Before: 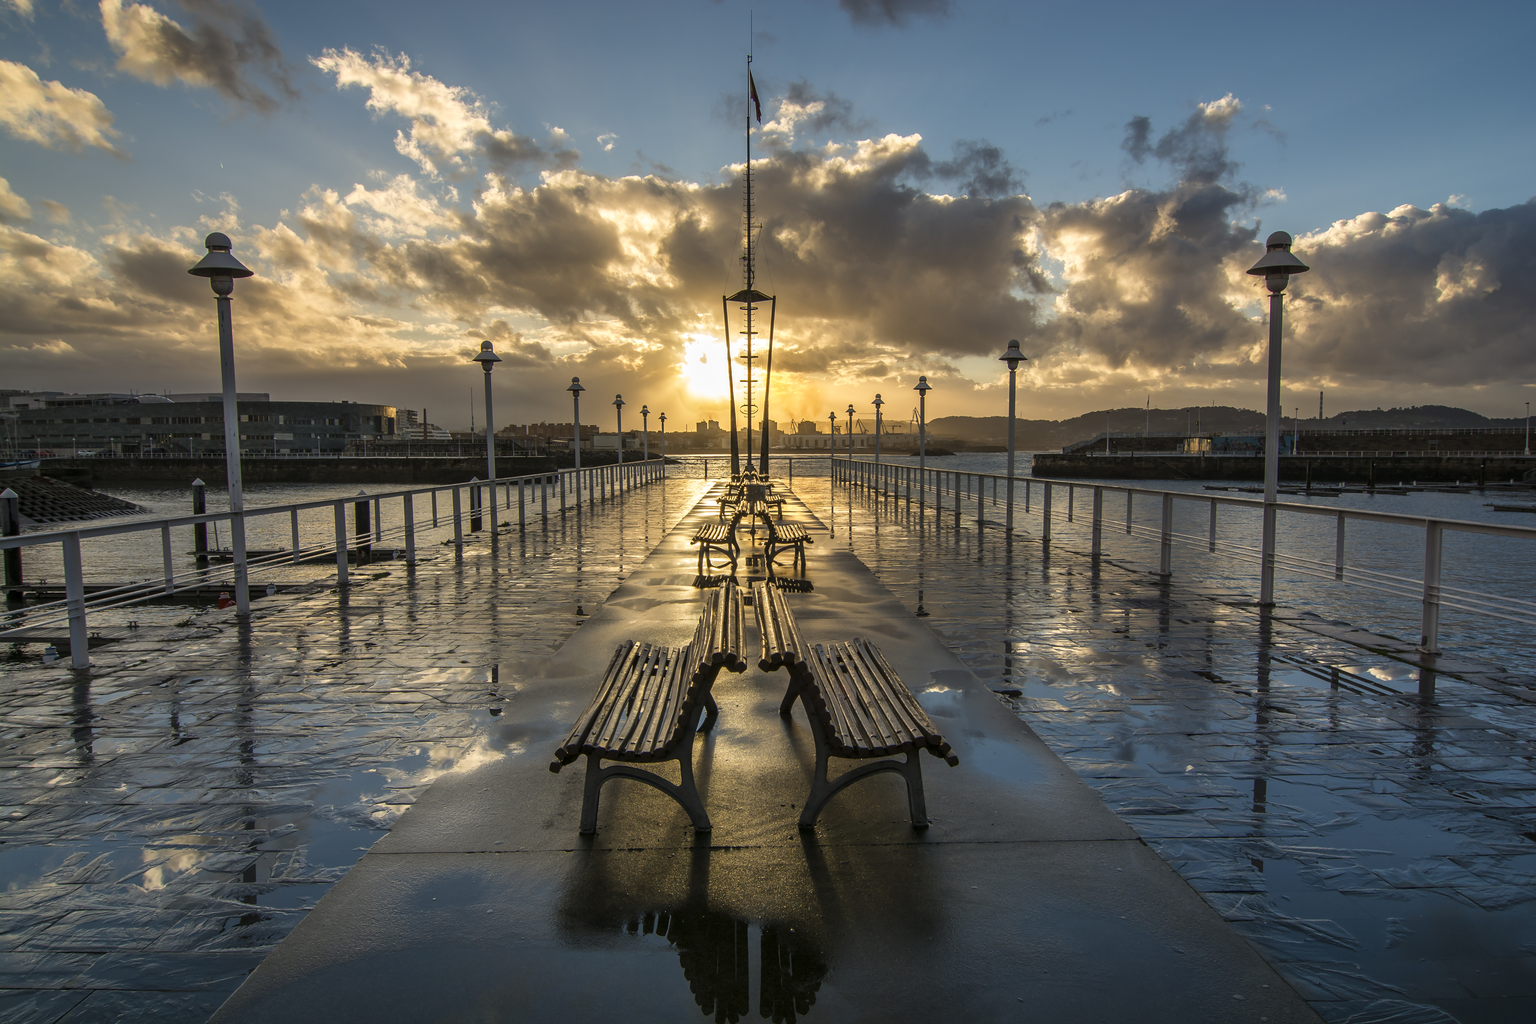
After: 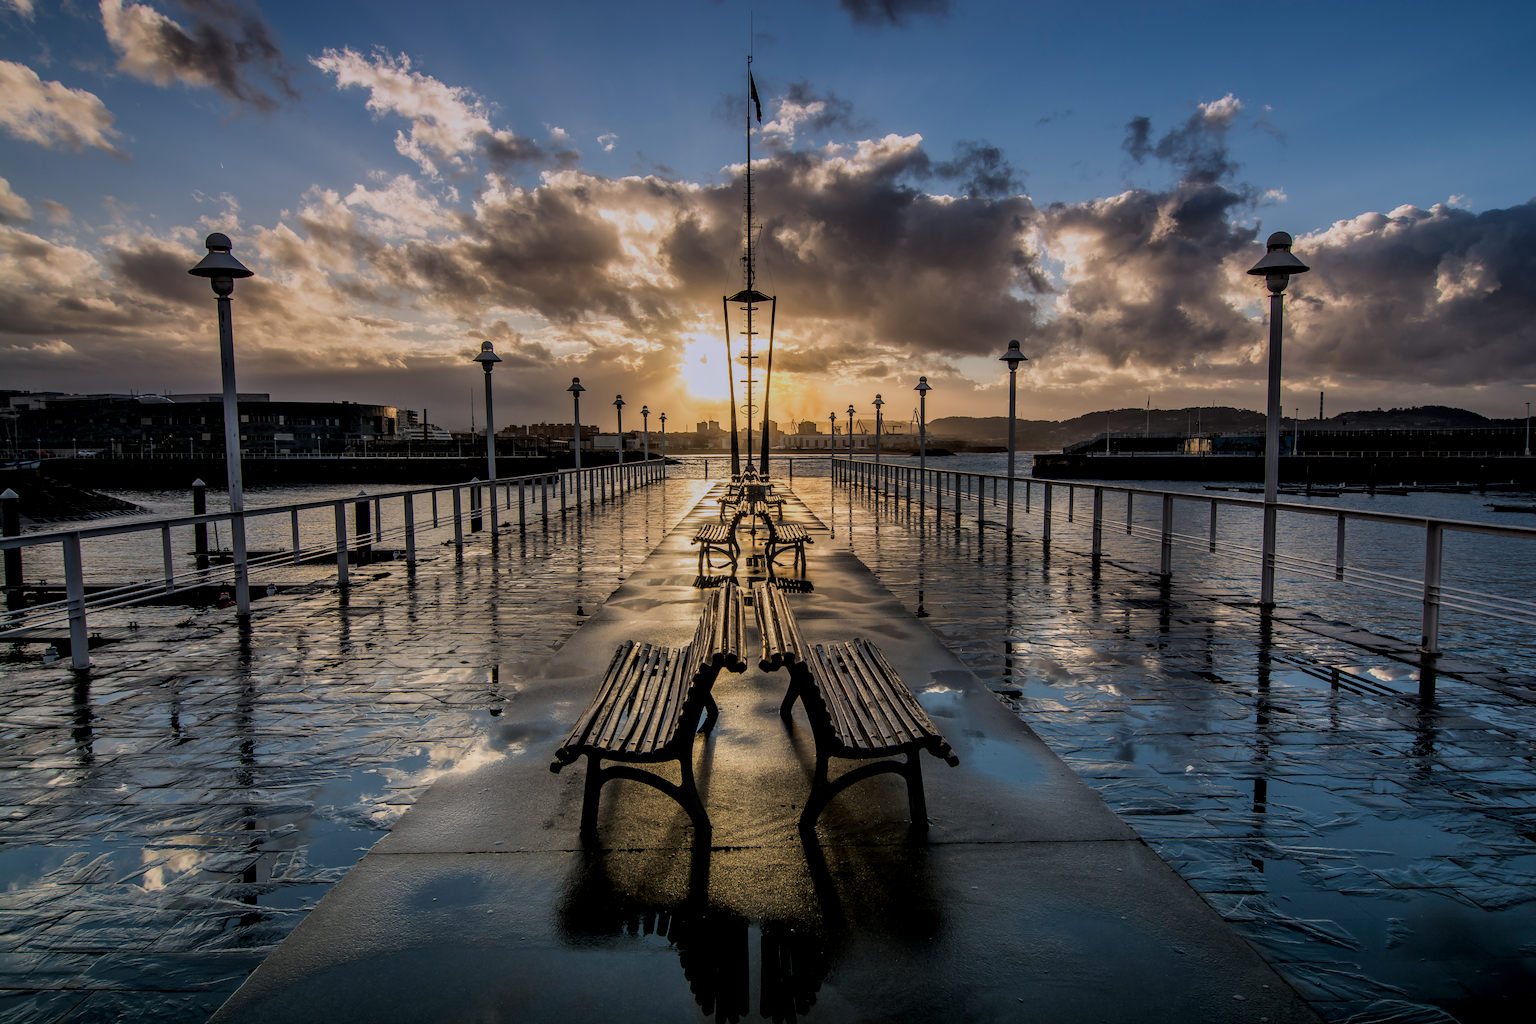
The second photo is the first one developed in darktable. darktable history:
local contrast: detail 130%
filmic rgb: black relative exposure -7.32 EV, white relative exposure 5.09 EV, hardness 3.2
graduated density: hue 238.83°, saturation 50%
